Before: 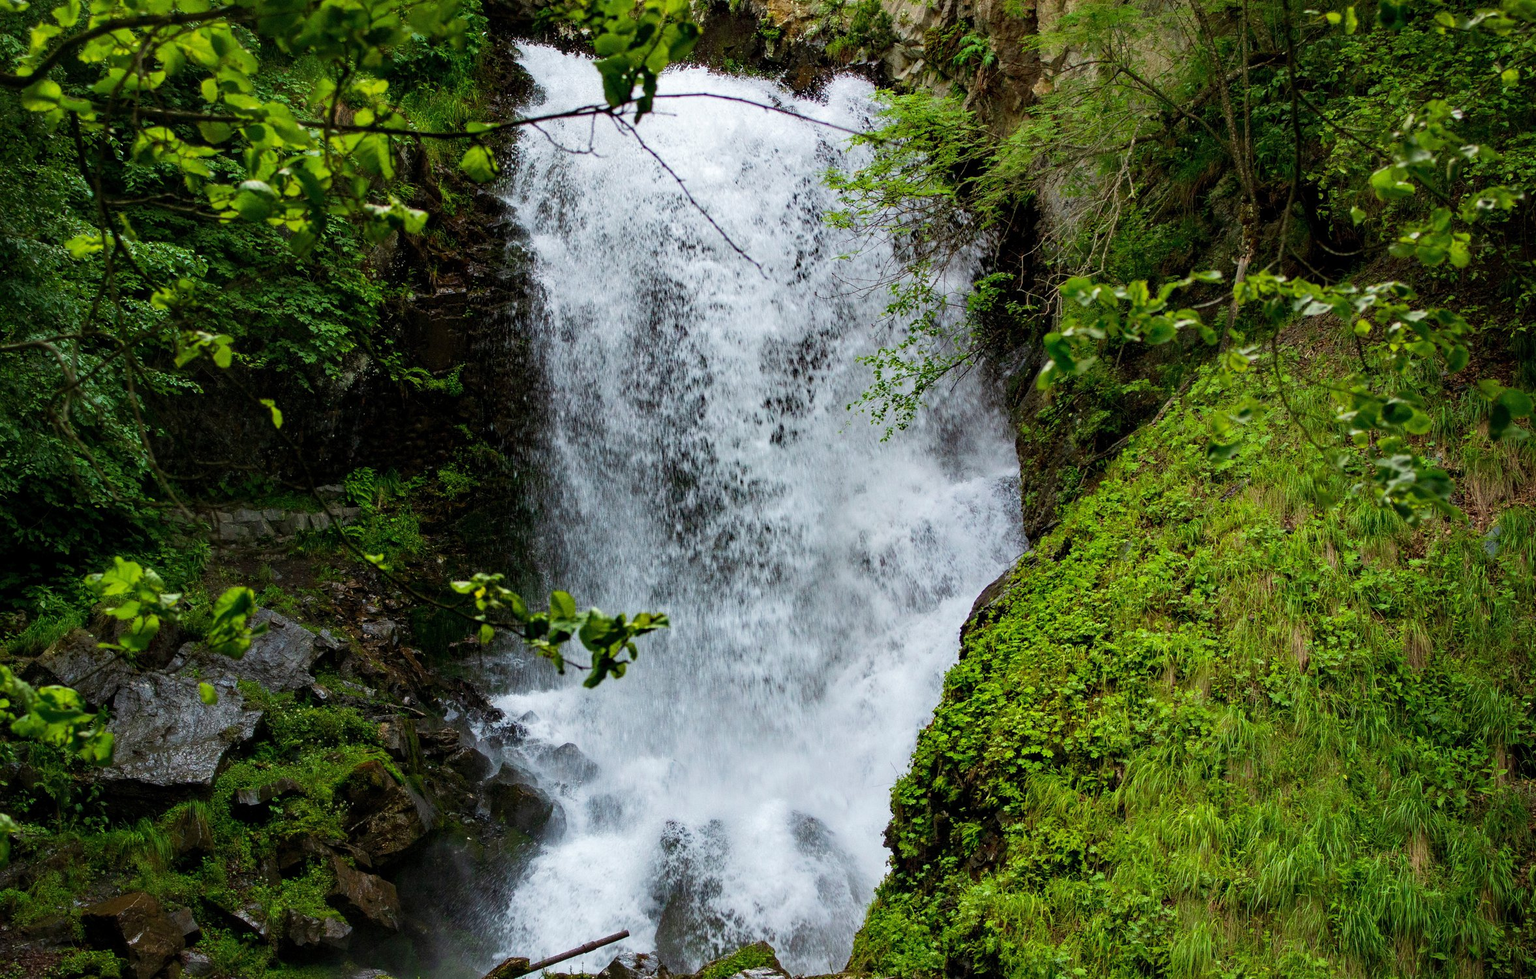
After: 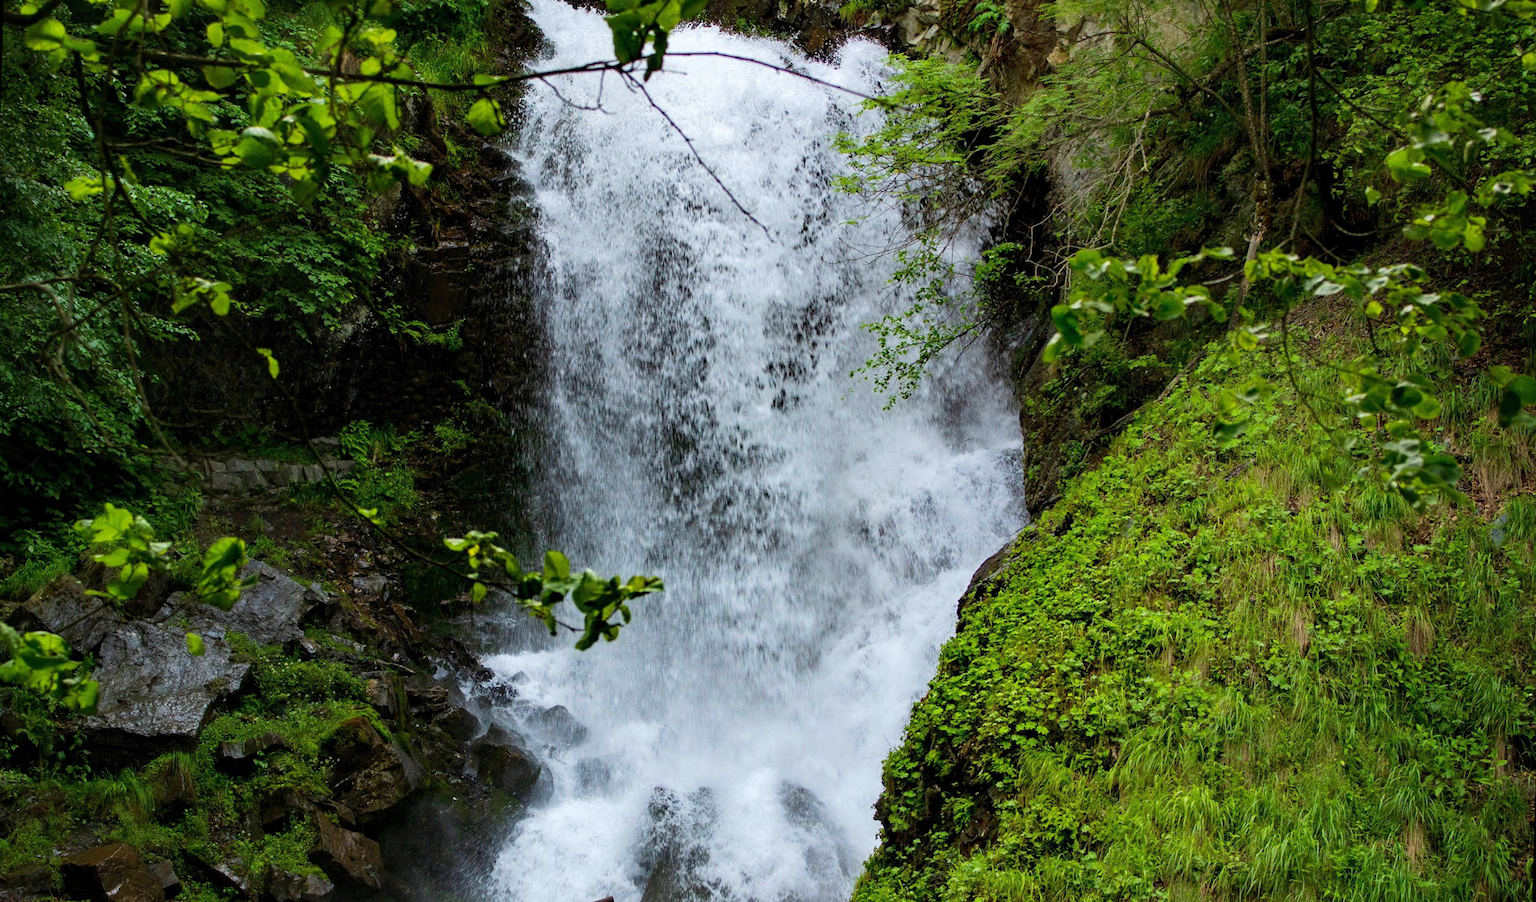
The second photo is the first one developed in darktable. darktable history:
crop: left 1.507%, top 6.147%, right 1.379%, bottom 6.637%
rotate and perspective: rotation 1.72°, automatic cropping off
white balance: red 0.988, blue 1.017
